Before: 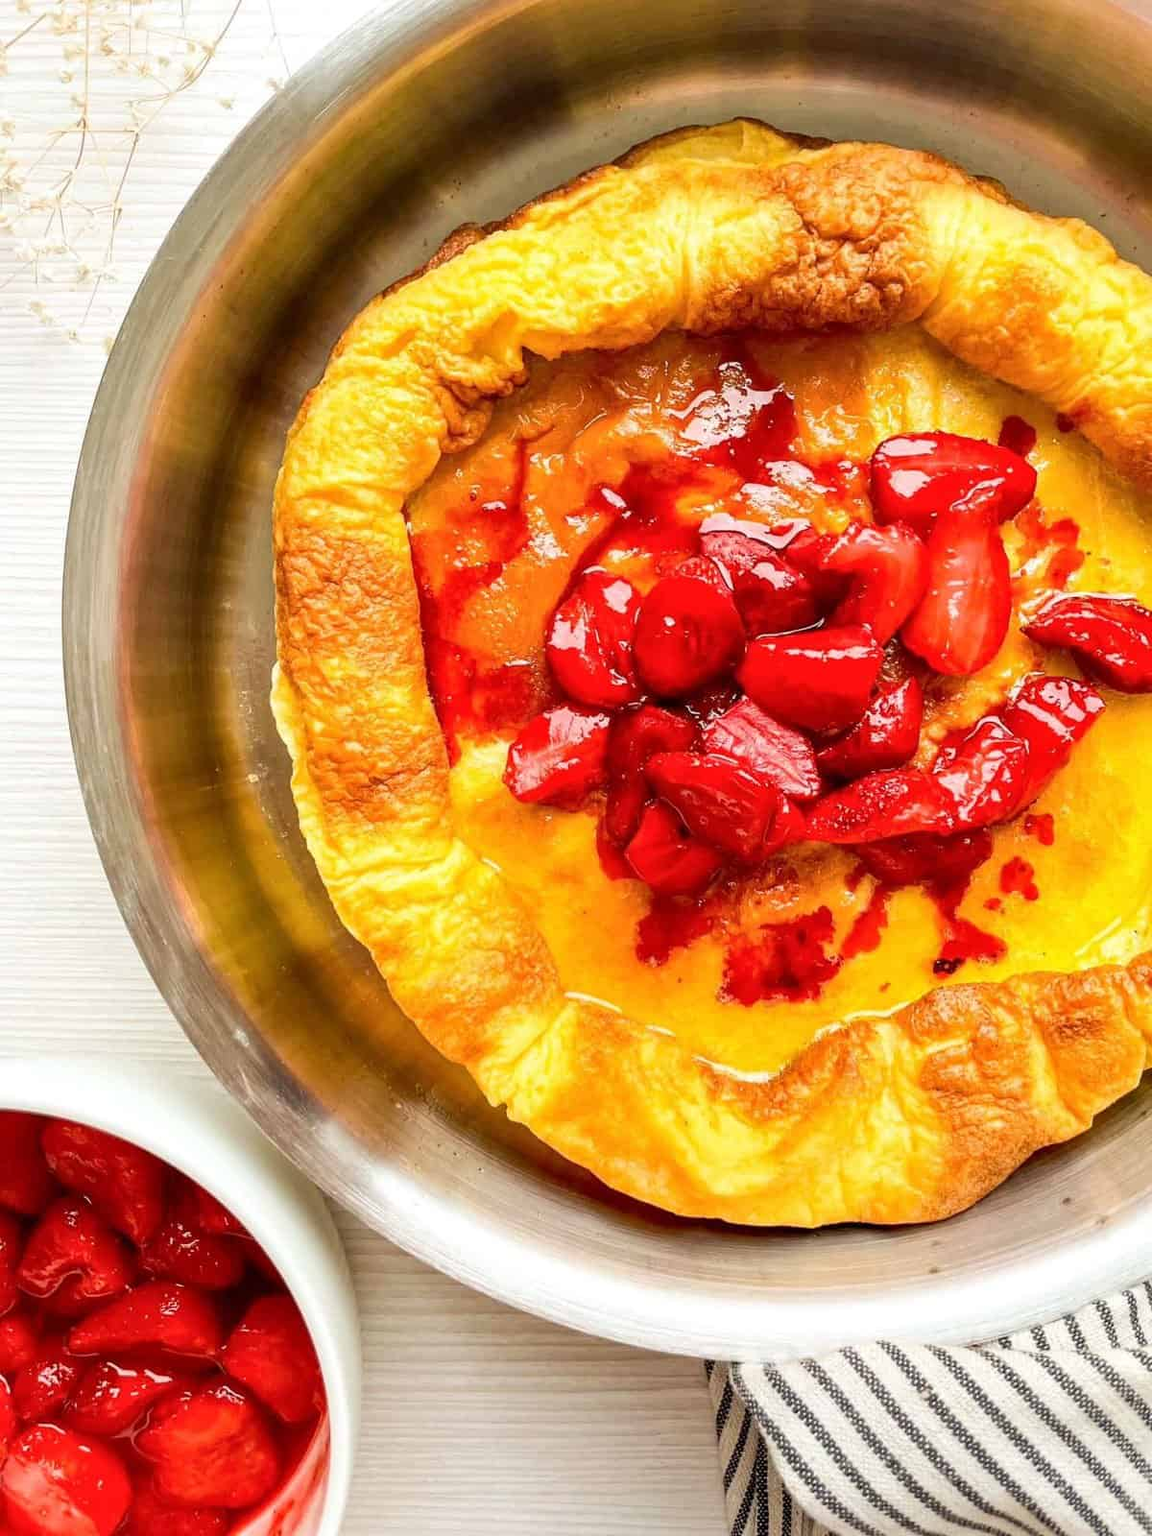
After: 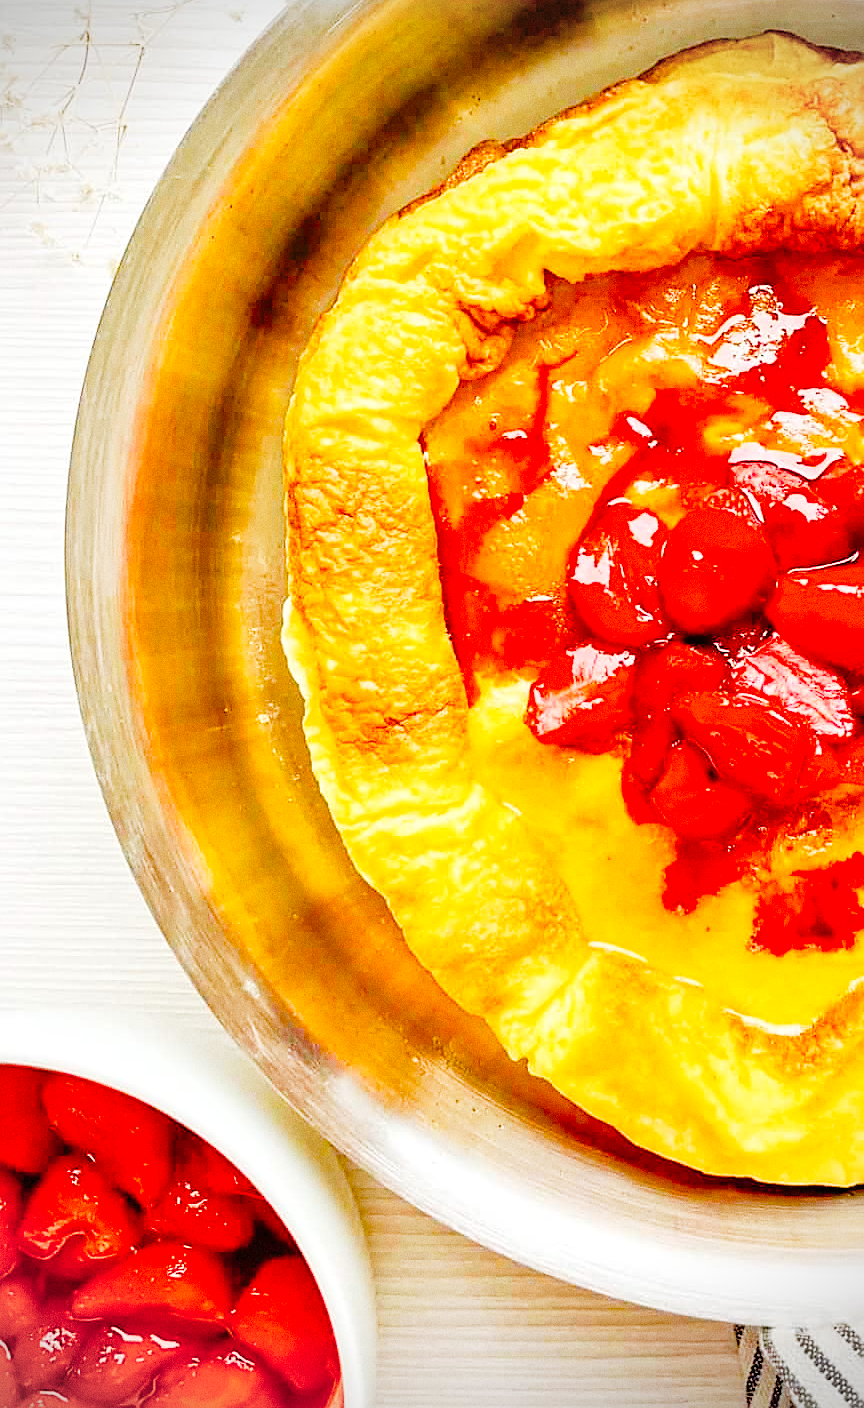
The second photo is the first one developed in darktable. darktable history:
grain: coarseness 0.09 ISO
crop: top 5.803%, right 27.864%, bottom 5.804%
tone curve: curves: ch0 [(0, 0) (0.003, 0.011) (0.011, 0.014) (0.025, 0.023) (0.044, 0.035) (0.069, 0.047) (0.1, 0.065) (0.136, 0.098) (0.177, 0.139) (0.224, 0.214) (0.277, 0.306) (0.335, 0.392) (0.399, 0.484) (0.468, 0.584) (0.543, 0.68) (0.623, 0.772) (0.709, 0.847) (0.801, 0.905) (0.898, 0.951) (1, 1)], preserve colors none
color balance rgb: perceptual saturation grading › global saturation 35%, perceptual saturation grading › highlights -30%, perceptual saturation grading › shadows 35%, perceptual brilliance grading › global brilliance 3%, perceptual brilliance grading › highlights -3%, perceptual brilliance grading › shadows 3%
tone equalizer: -7 EV 0.15 EV, -6 EV 0.6 EV, -5 EV 1.15 EV, -4 EV 1.33 EV, -3 EV 1.15 EV, -2 EV 0.6 EV, -1 EV 0.15 EV, mask exposure compensation -0.5 EV
sharpen: on, module defaults
vignetting: dithering 8-bit output, unbound false
haze removal: compatibility mode true, adaptive false
